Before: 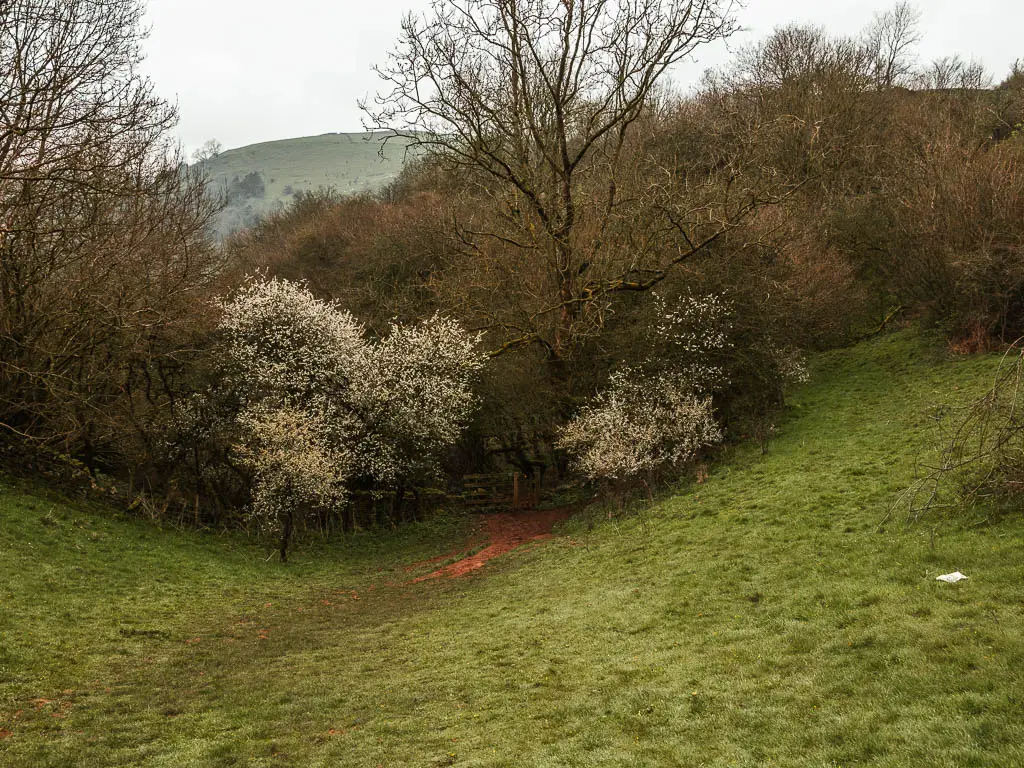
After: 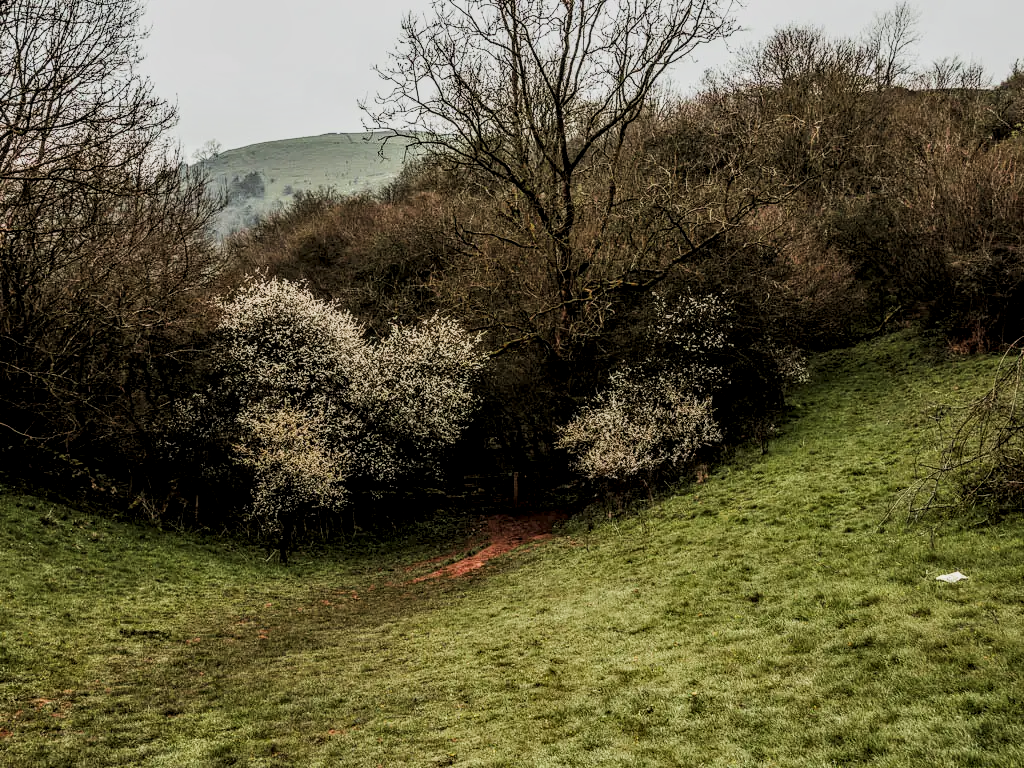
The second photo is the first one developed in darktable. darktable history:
filmic rgb: black relative exposure -7.49 EV, white relative exposure 5 EV, hardness 3.34, contrast 1.3, color science v4 (2020), iterations of high-quality reconstruction 0
local contrast: highlights 31%, detail 135%
